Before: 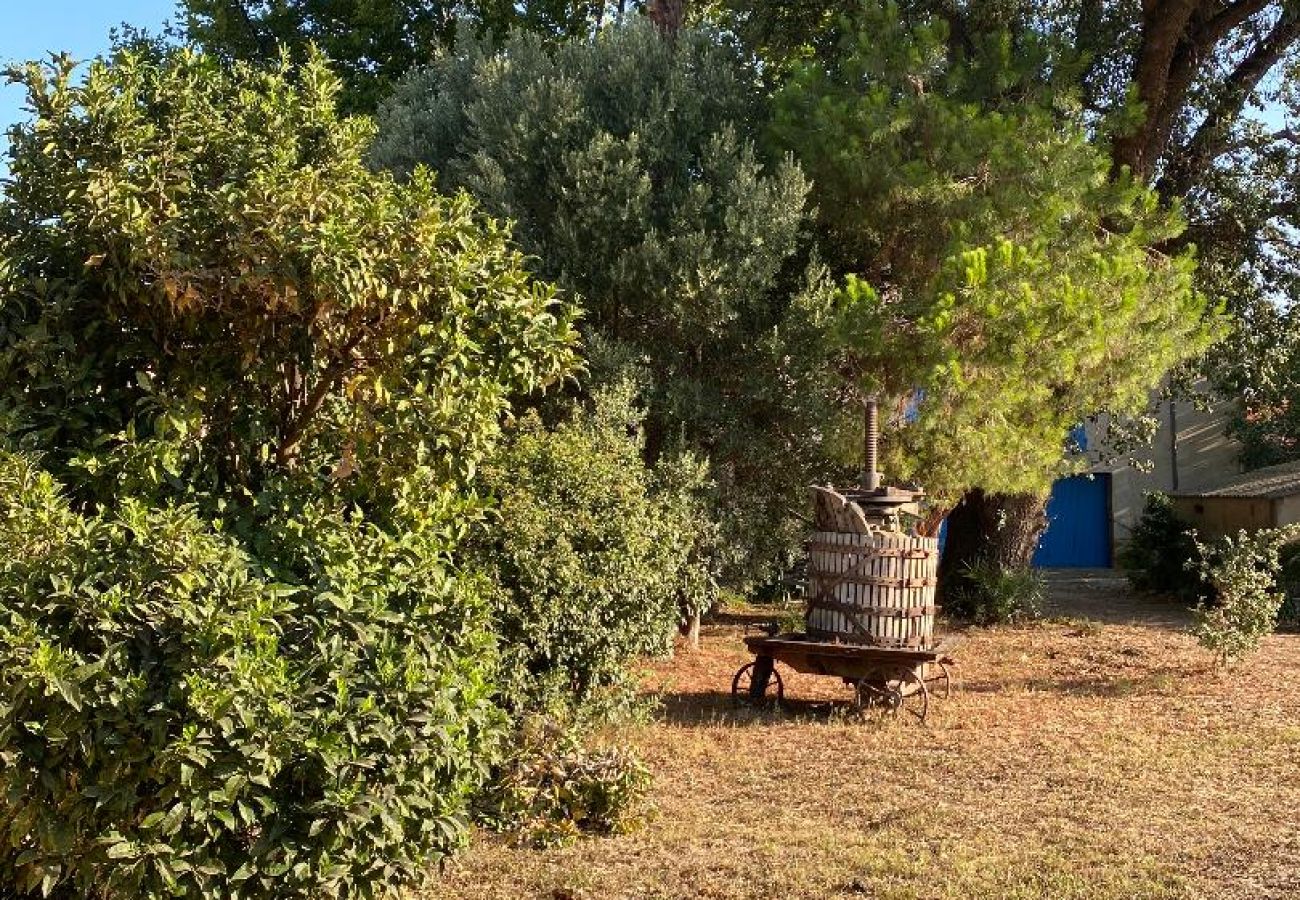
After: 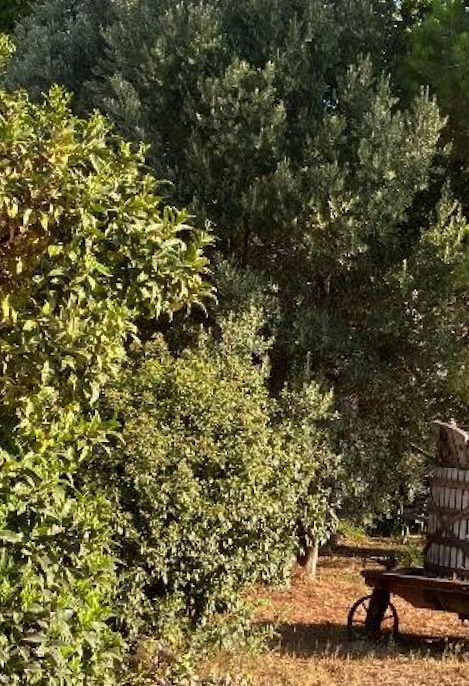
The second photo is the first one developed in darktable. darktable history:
crop and rotate: left 29.476%, top 10.214%, right 35.32%, bottom 17.333%
levels: levels [0, 0.51, 1]
rotate and perspective: rotation 2.17°, automatic cropping off
